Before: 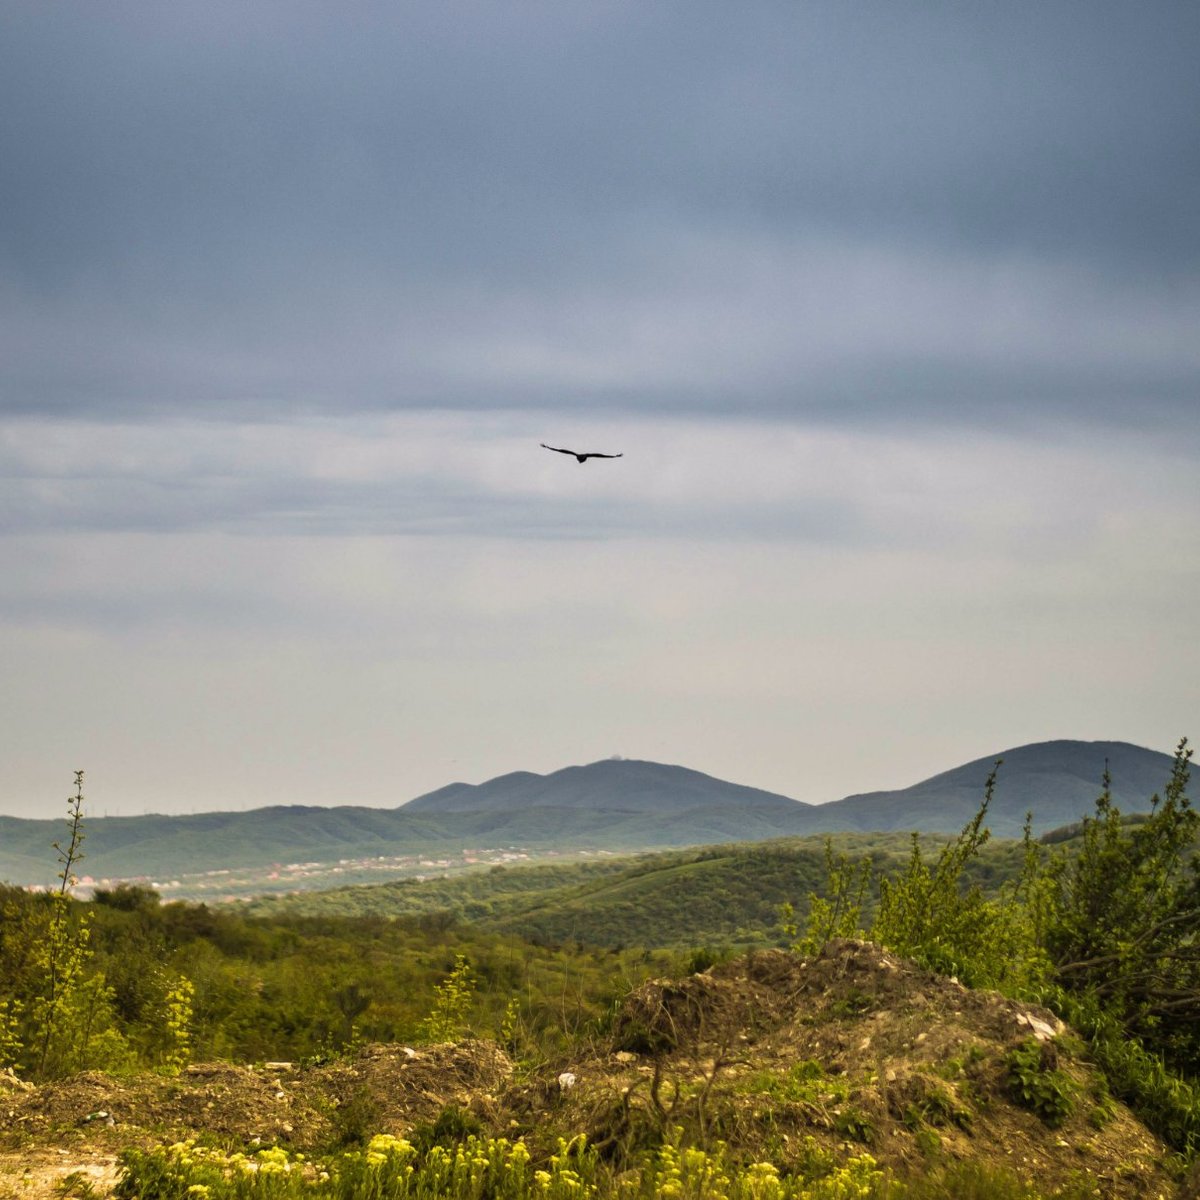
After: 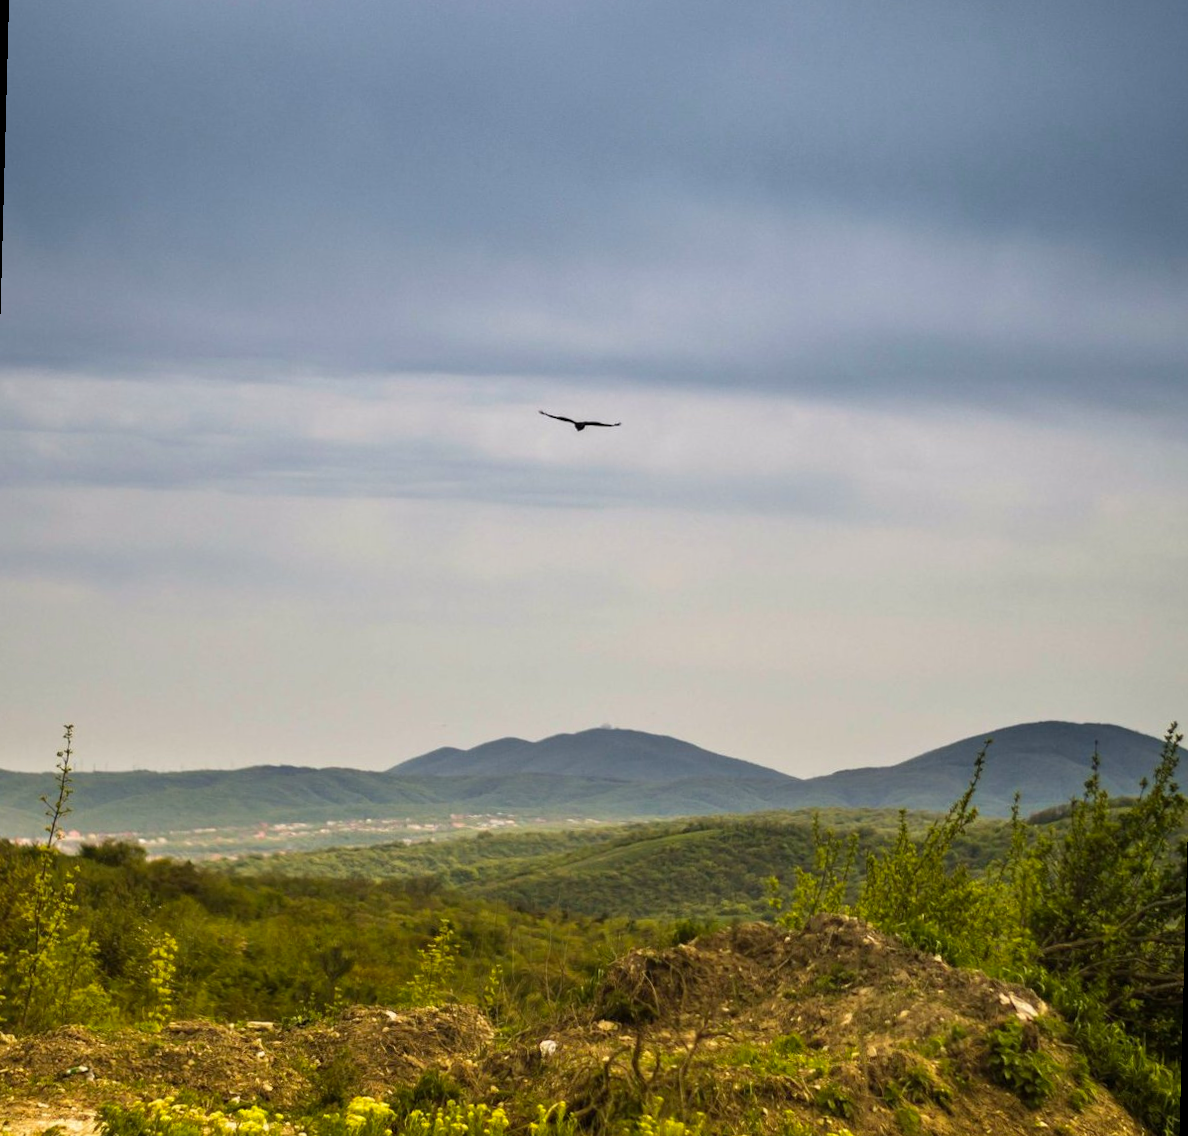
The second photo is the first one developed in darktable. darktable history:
tone equalizer: on, module defaults
rotate and perspective: rotation 1.57°, crop left 0.018, crop right 0.982, crop top 0.039, crop bottom 0.961
contrast brightness saturation: saturation 0.13
